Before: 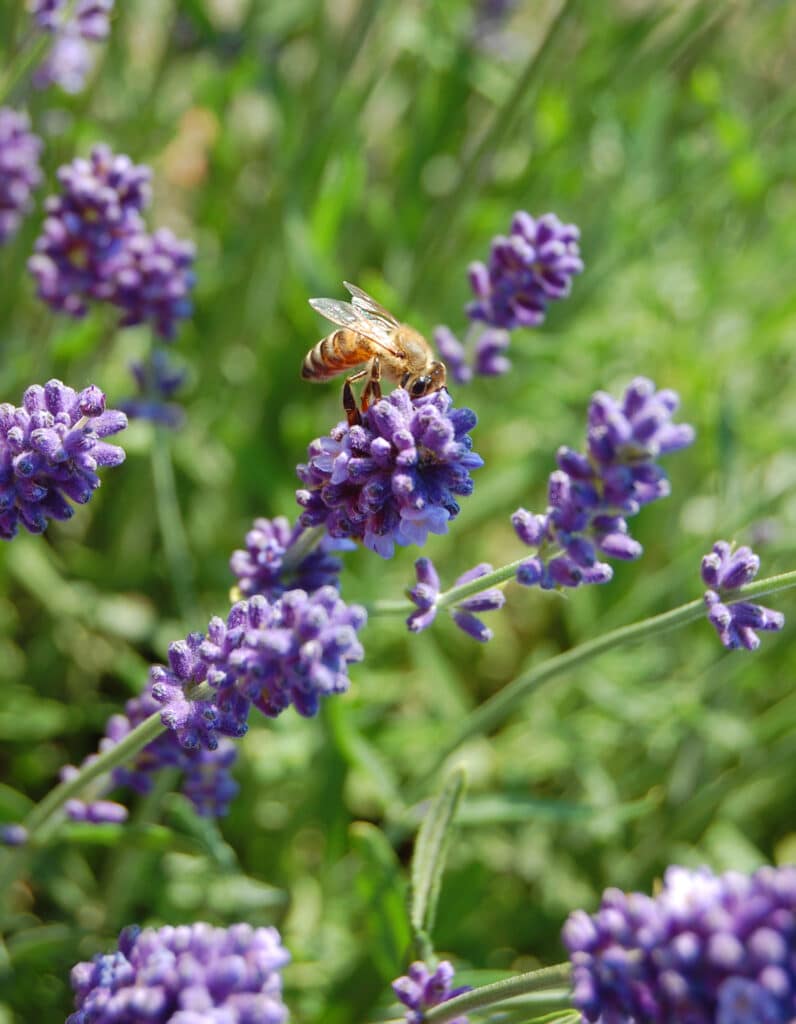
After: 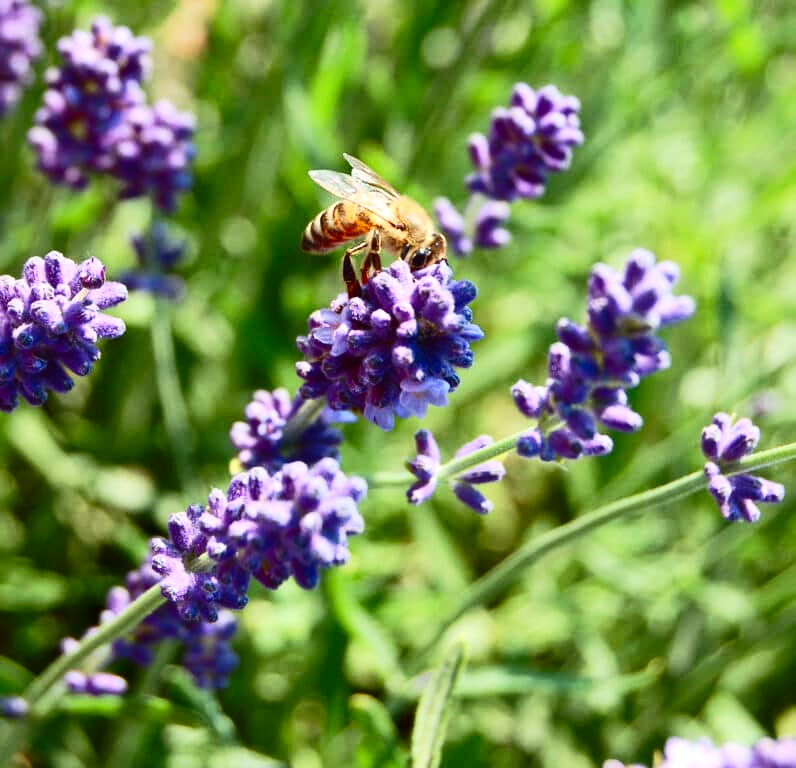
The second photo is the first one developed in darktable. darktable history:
crop and rotate: top 12.5%, bottom 12.5%
contrast brightness saturation: contrast 0.4, brightness 0.1, saturation 0.21
